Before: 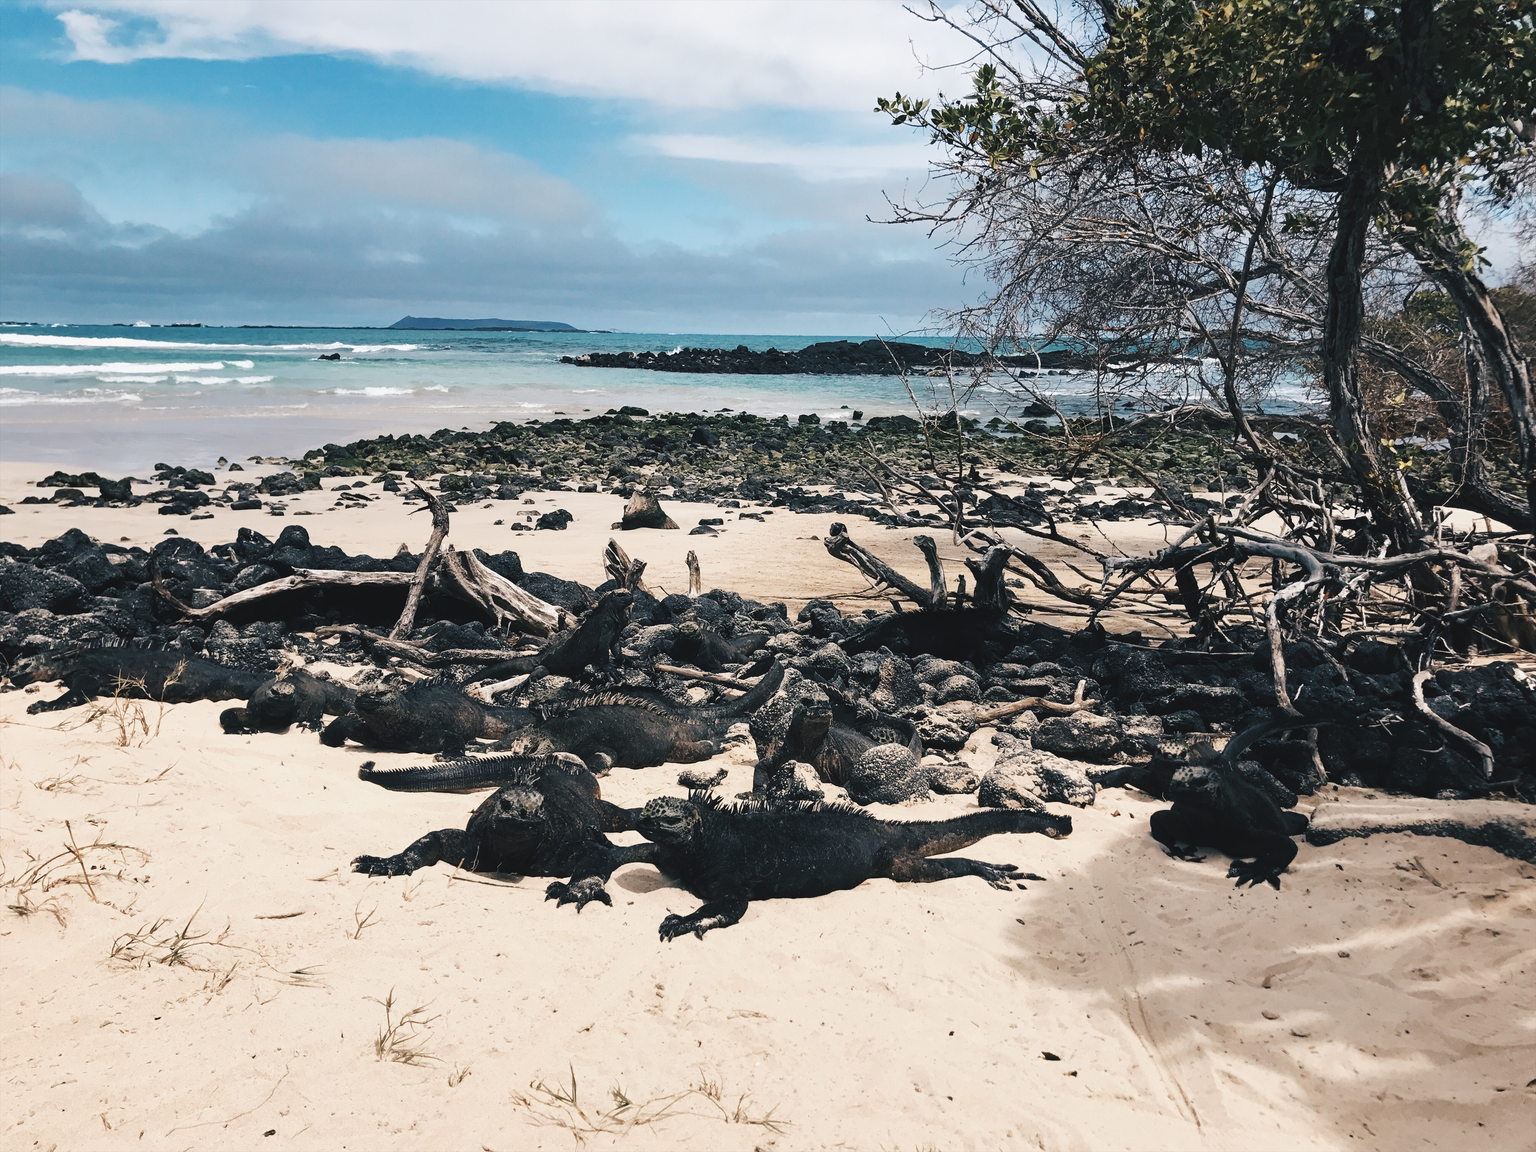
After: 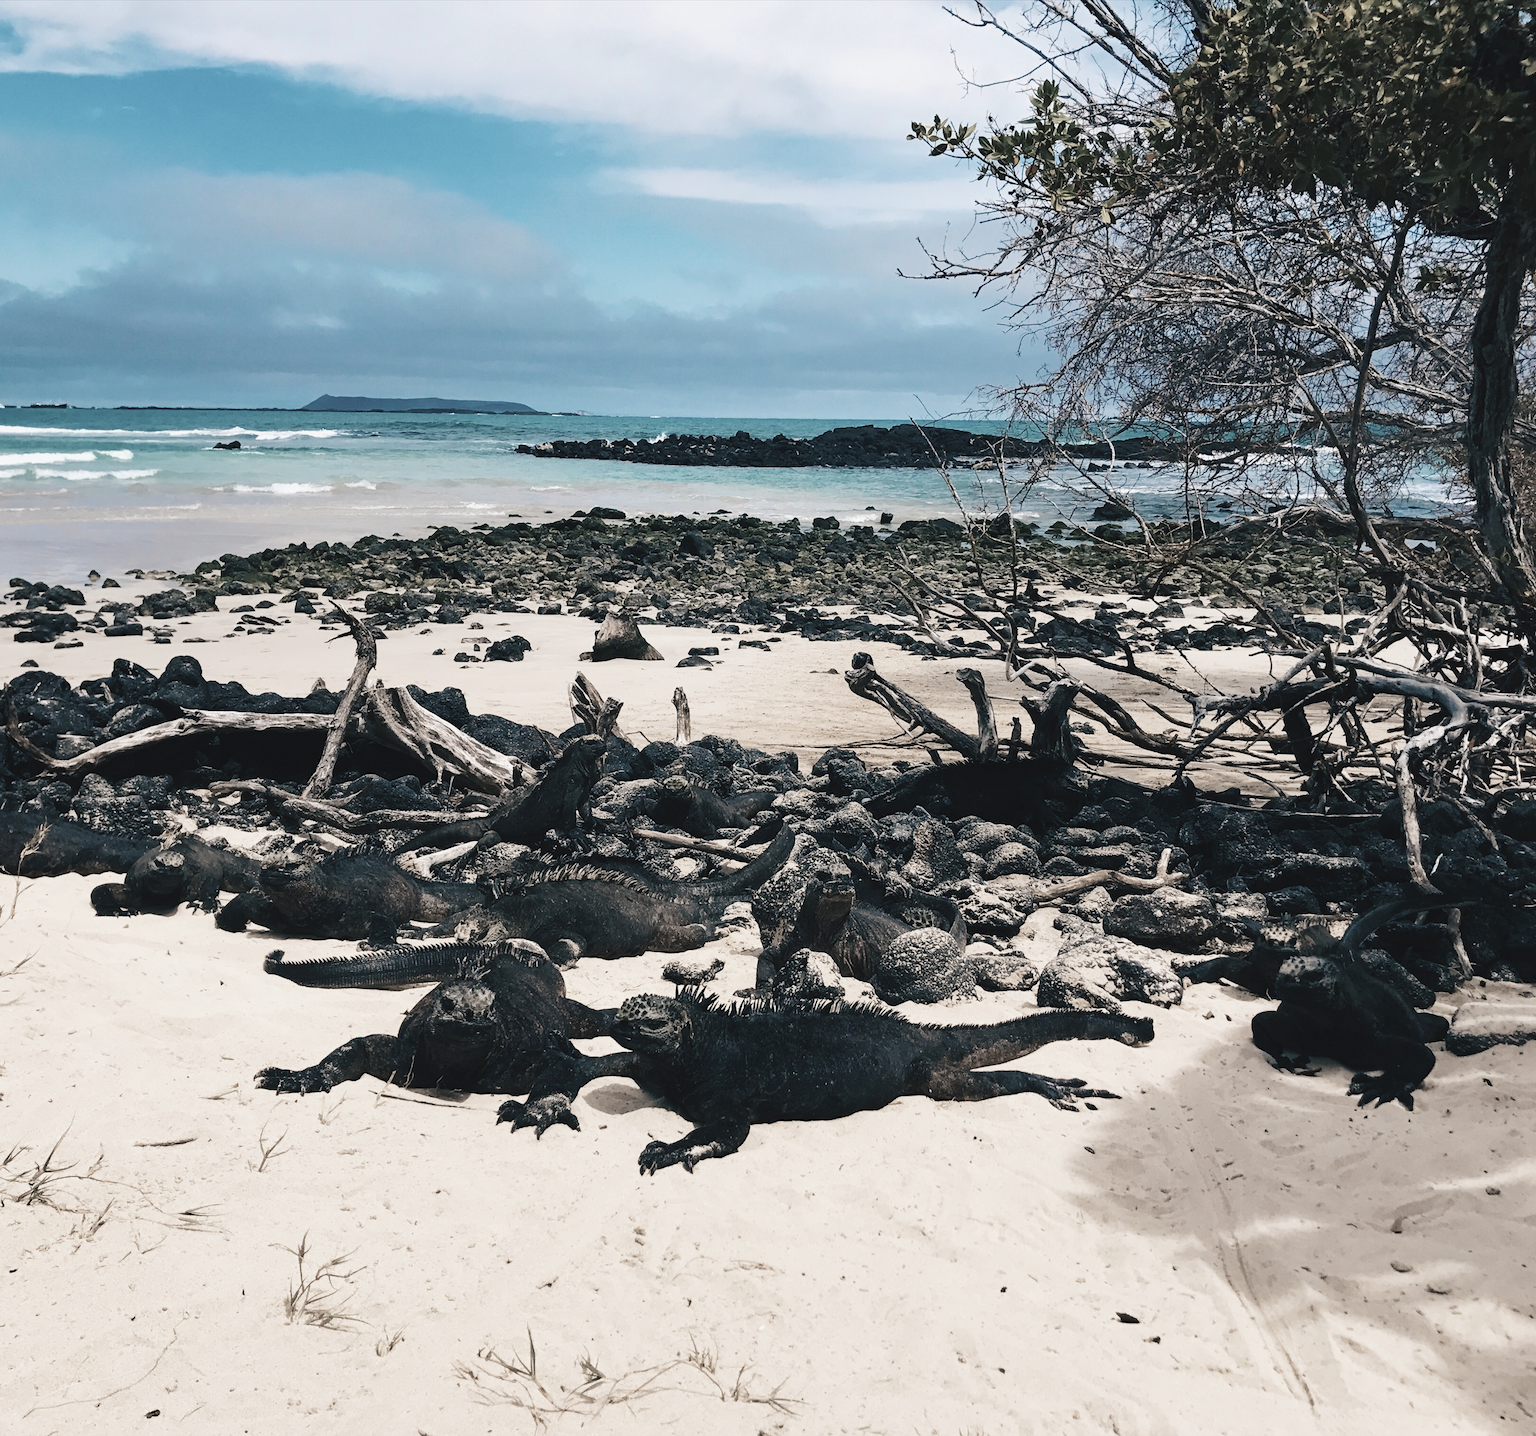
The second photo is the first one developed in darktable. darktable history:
velvia: strength 75%
color zones: curves: ch1 [(0.238, 0.163) (0.476, 0.2) (0.733, 0.322) (0.848, 0.134)]
crop and rotate: left 9.603%, right 10.239%
